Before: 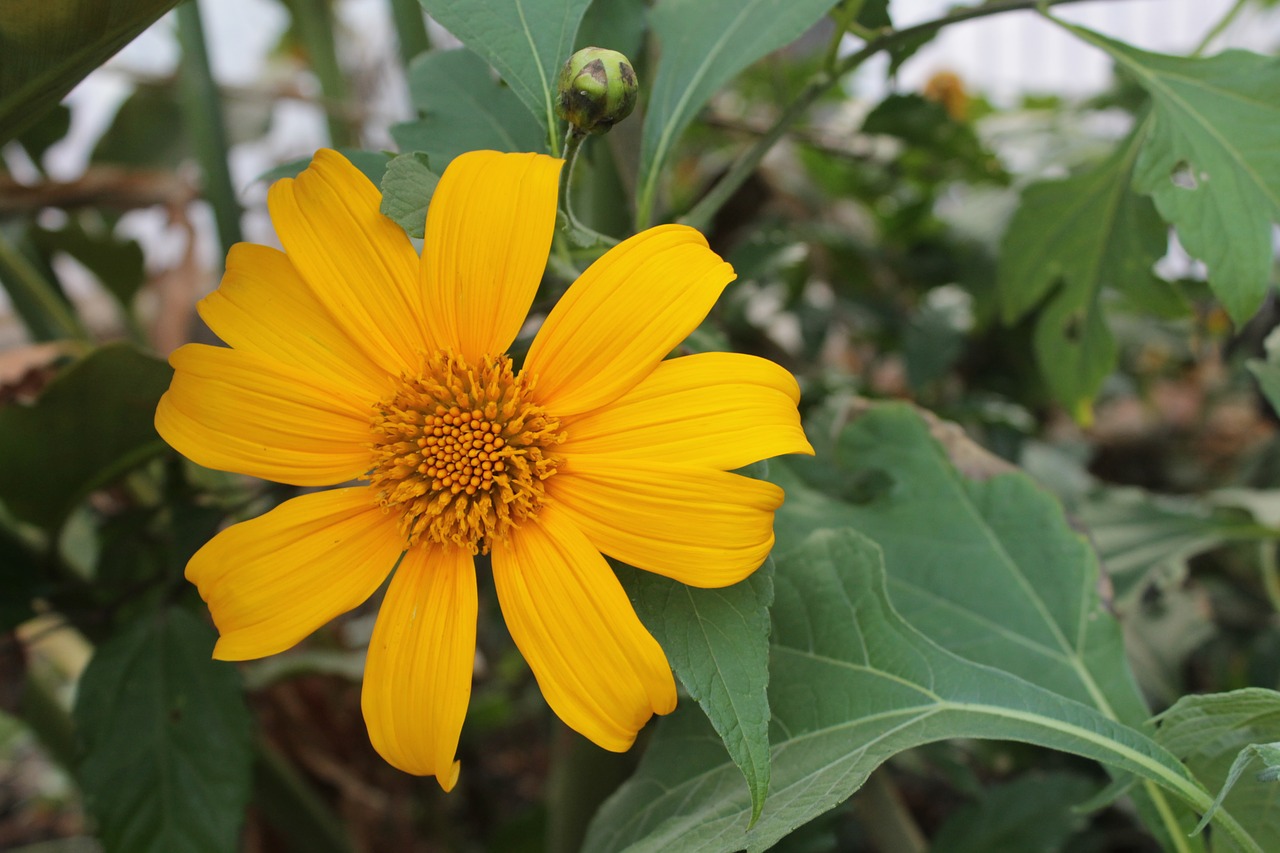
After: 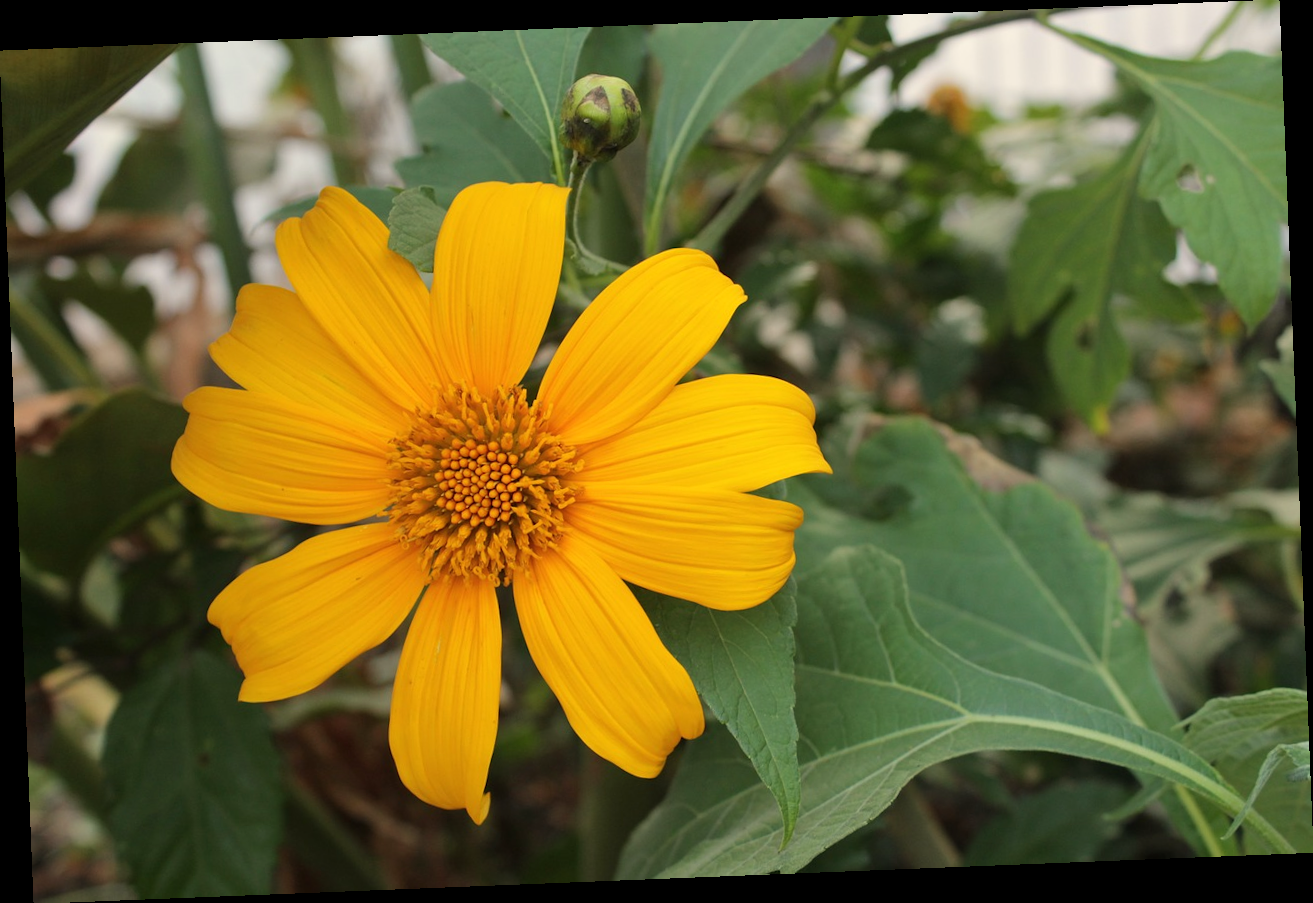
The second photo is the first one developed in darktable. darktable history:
rotate and perspective: rotation -2.29°, automatic cropping off
white balance: red 1.029, blue 0.92
